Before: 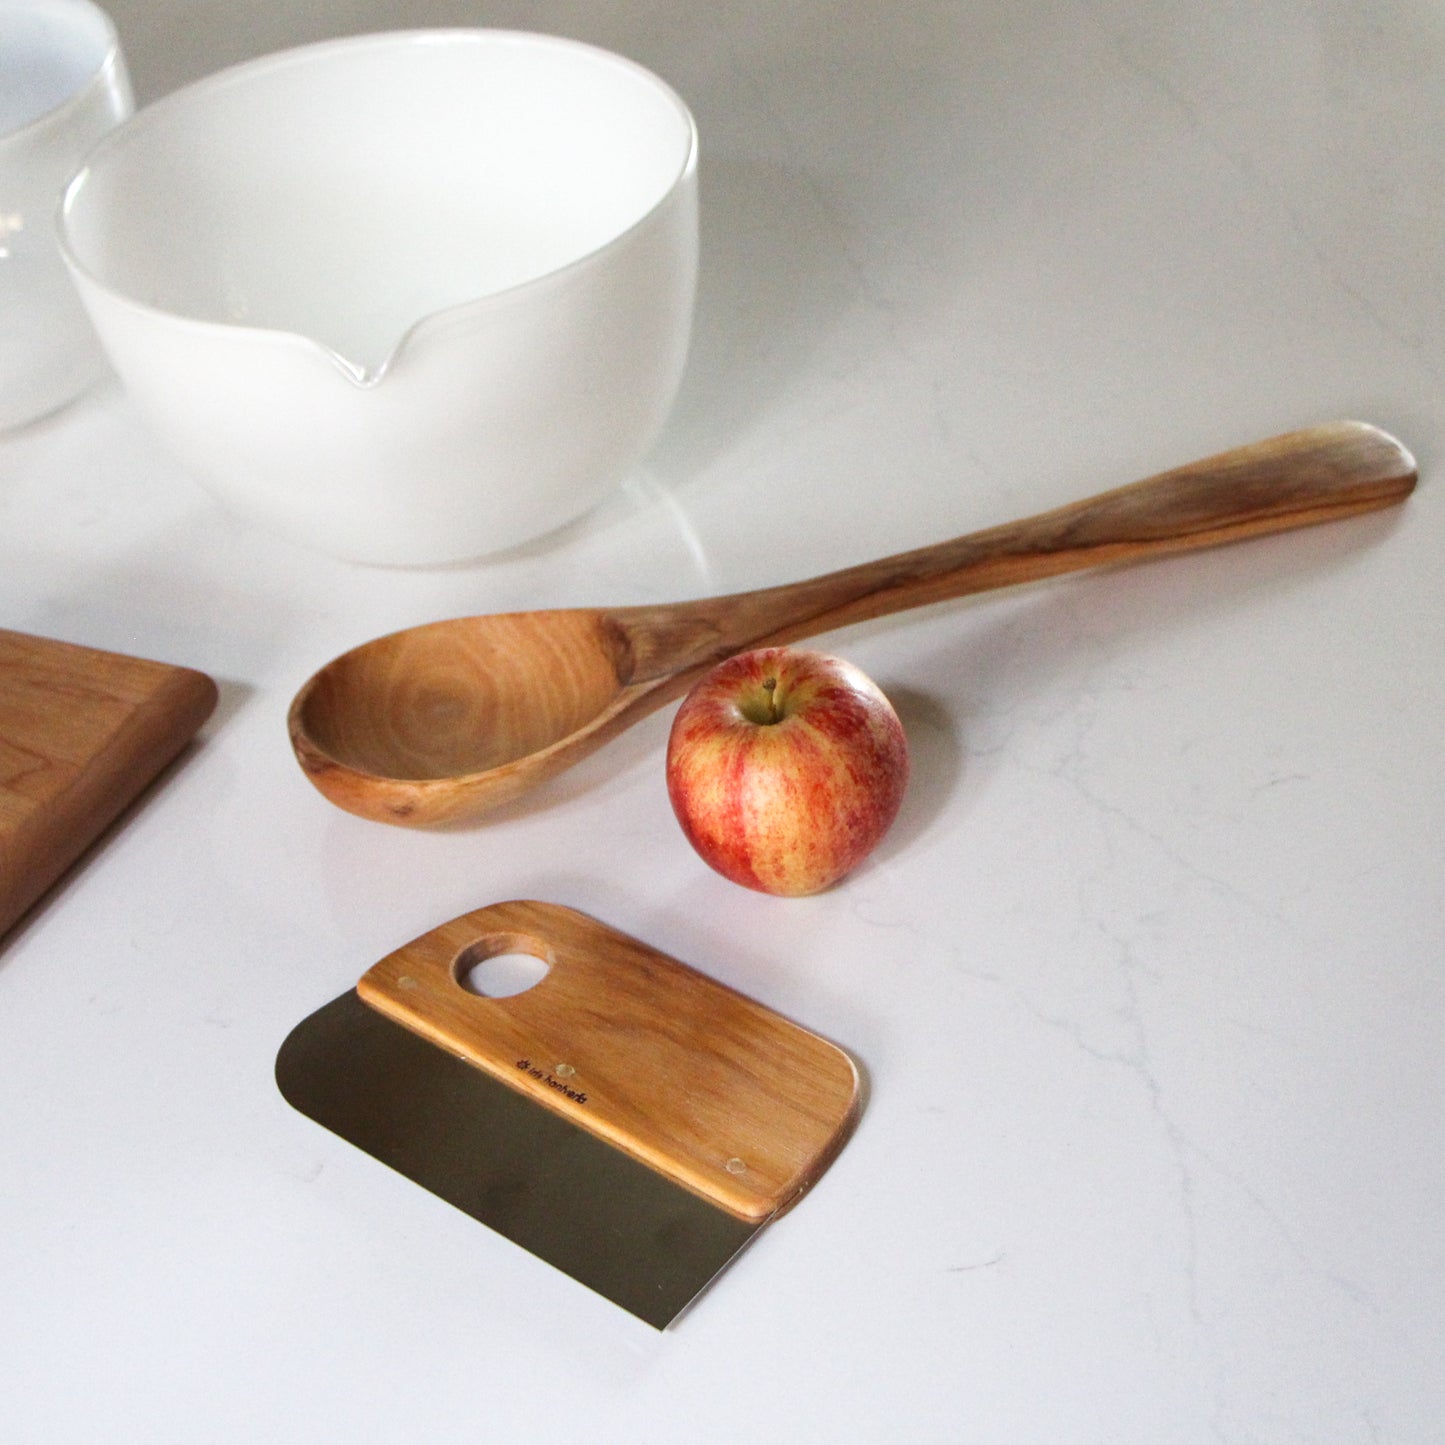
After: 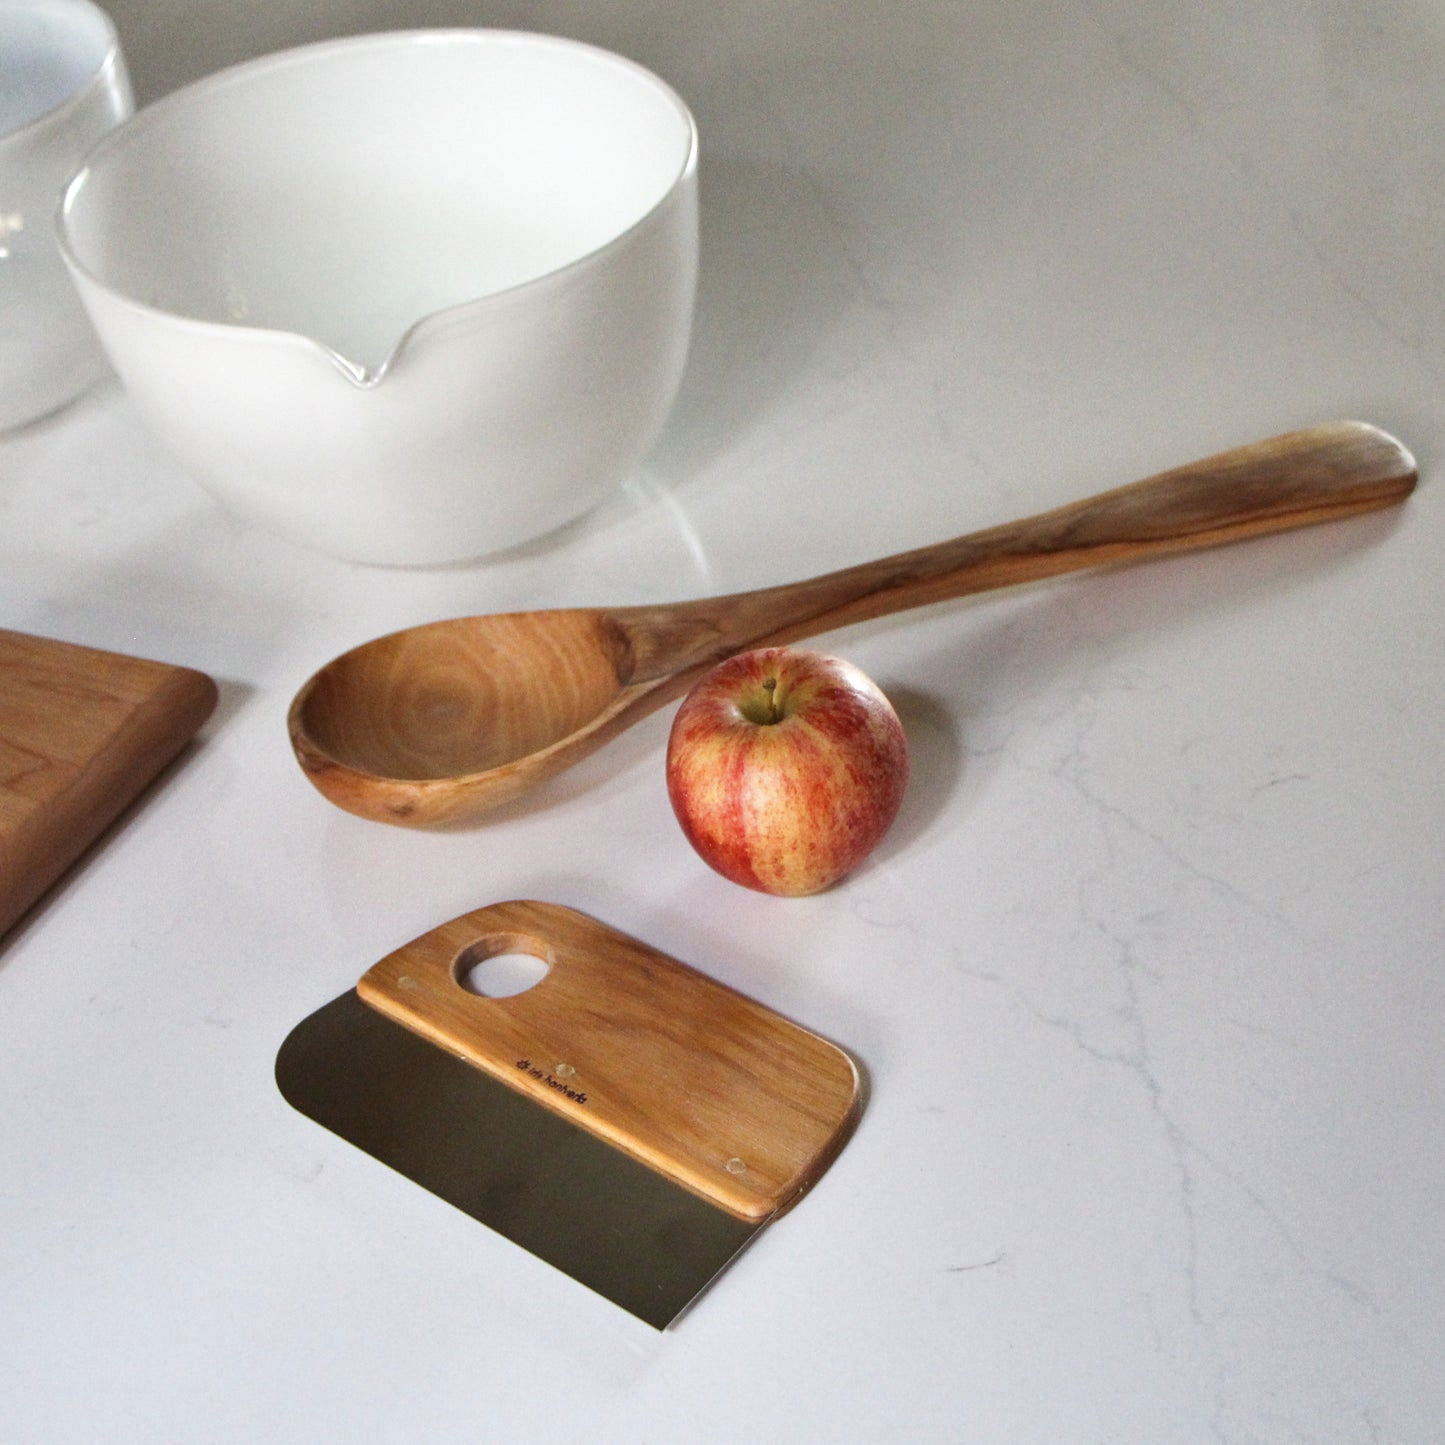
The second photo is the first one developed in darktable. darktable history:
color zones: curves: ch1 [(0, 0.469) (0.01, 0.469) (0.12, 0.446) (0.248, 0.469) (0.5, 0.5) (0.748, 0.5) (0.99, 0.469) (1, 0.469)]
shadows and highlights: soften with gaussian
